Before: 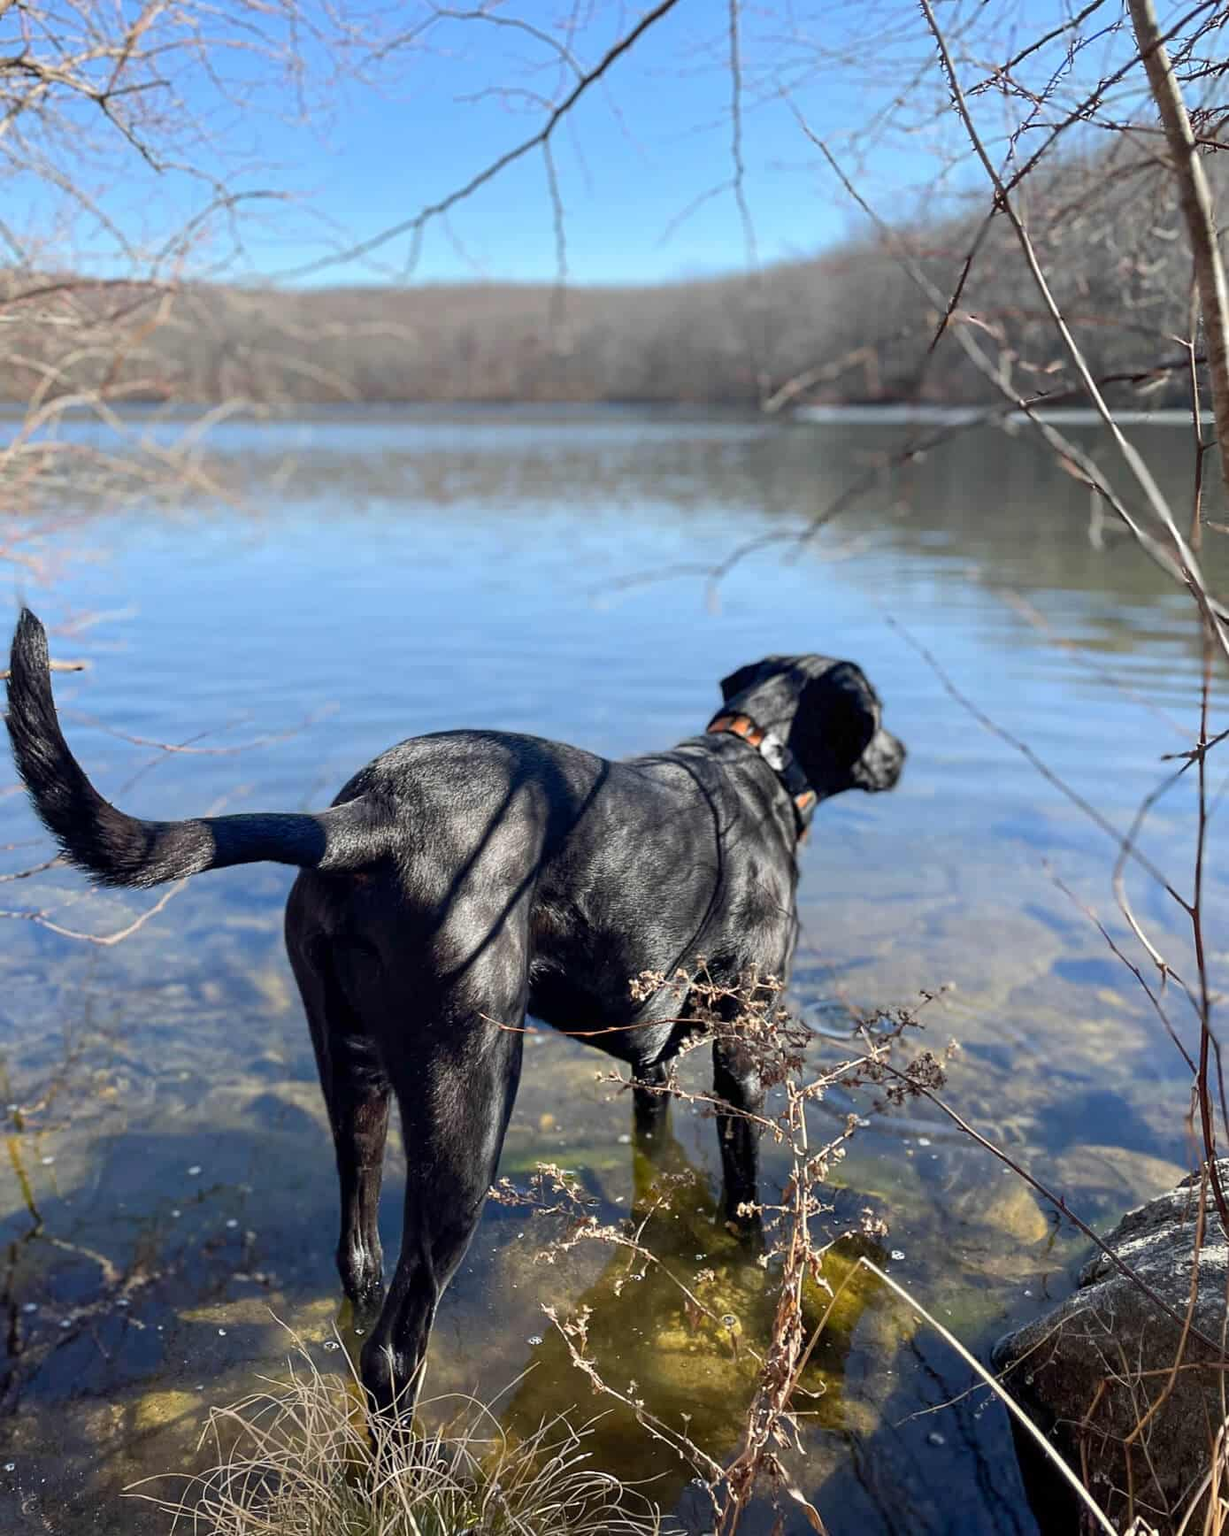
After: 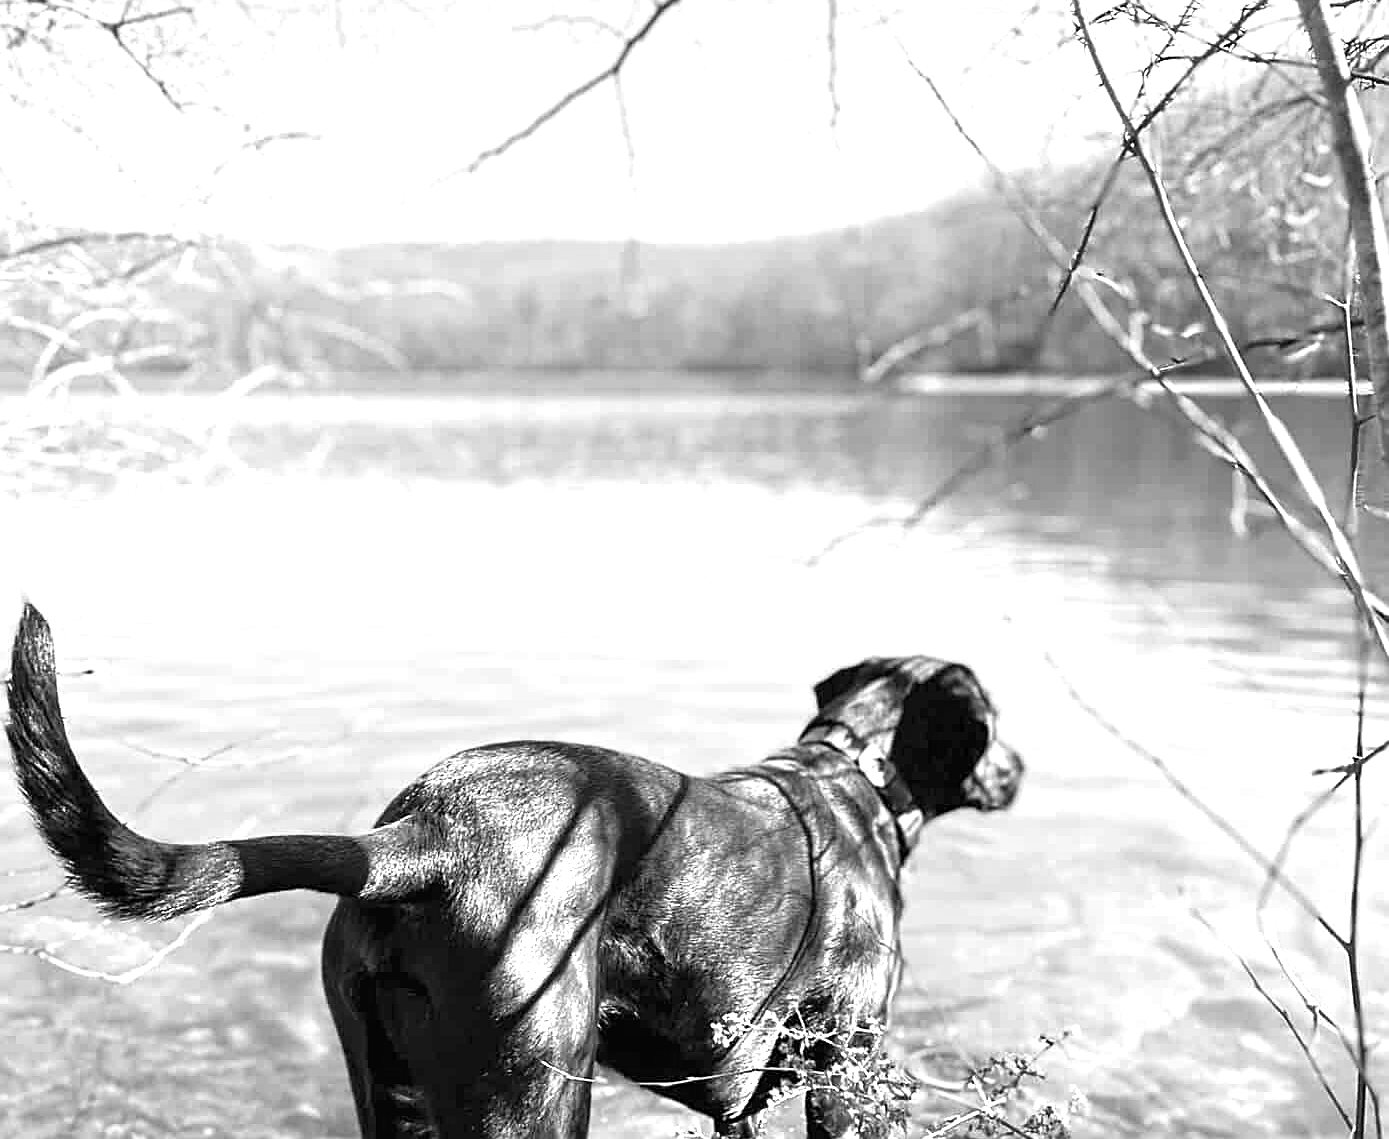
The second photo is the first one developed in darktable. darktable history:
crop and rotate: top 4.848%, bottom 29.503%
sharpen: on, module defaults
exposure: black level correction 0, exposure 1.45 EV, compensate exposure bias true, compensate highlight preservation false
monochrome: a 32, b 64, size 2.3
color balance: output saturation 110%
color balance rgb: linear chroma grading › global chroma -0.67%, saturation formula JzAzBz (2021)
white balance: emerald 1
